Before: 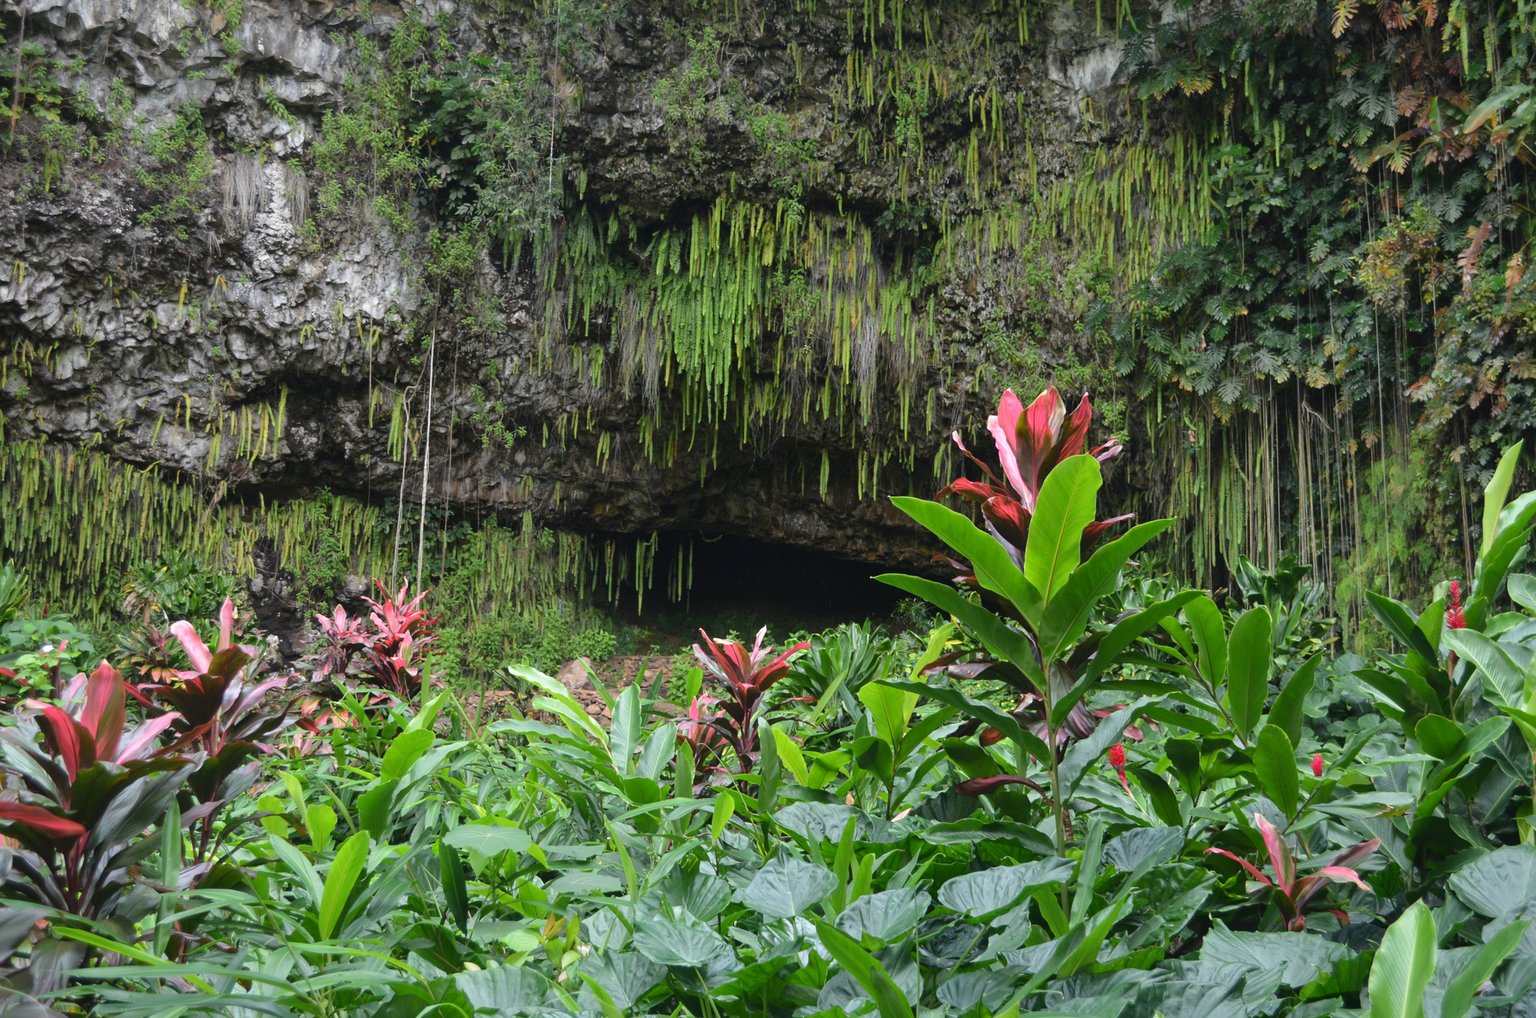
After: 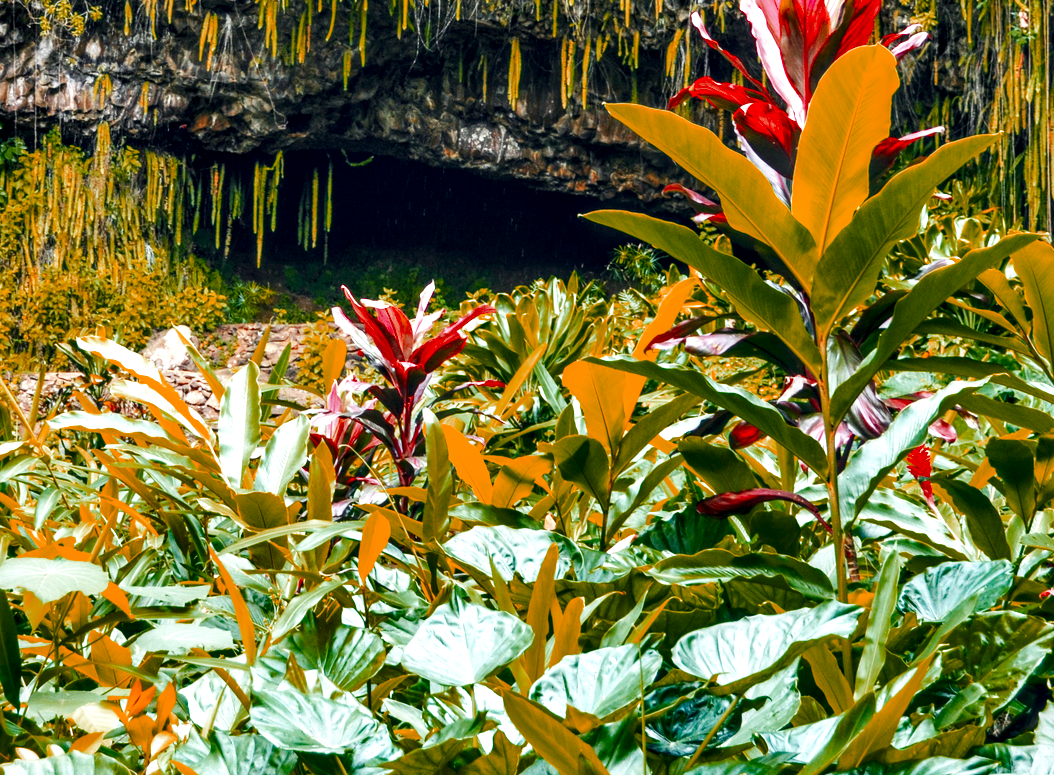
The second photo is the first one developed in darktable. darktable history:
crop: left 29.506%, top 41.455%, right 20.931%, bottom 3.506%
base curve: curves: ch0 [(0, 0) (0.007, 0.004) (0.027, 0.03) (0.046, 0.07) (0.207, 0.54) (0.442, 0.872) (0.673, 0.972) (1, 1)], preserve colors none
color zones: curves: ch0 [(0, 0.299) (0.25, 0.383) (0.456, 0.352) (0.736, 0.571)]; ch1 [(0, 0.63) (0.151, 0.568) (0.254, 0.416) (0.47, 0.558) (0.732, 0.37) (0.909, 0.492)]; ch2 [(0.004, 0.604) (0.158, 0.443) (0.257, 0.403) (0.761, 0.468)]
shadows and highlights: soften with gaussian
color balance rgb: global offset › chroma 0.066%, global offset › hue 253.84°, linear chroma grading › shadows 9.611%, linear chroma grading › highlights 9.207%, linear chroma grading › global chroma 15.015%, linear chroma grading › mid-tones 14.606%, perceptual saturation grading › global saturation 10.344%, perceptual brilliance grading › global brilliance 11.295%
local contrast: detail 160%
